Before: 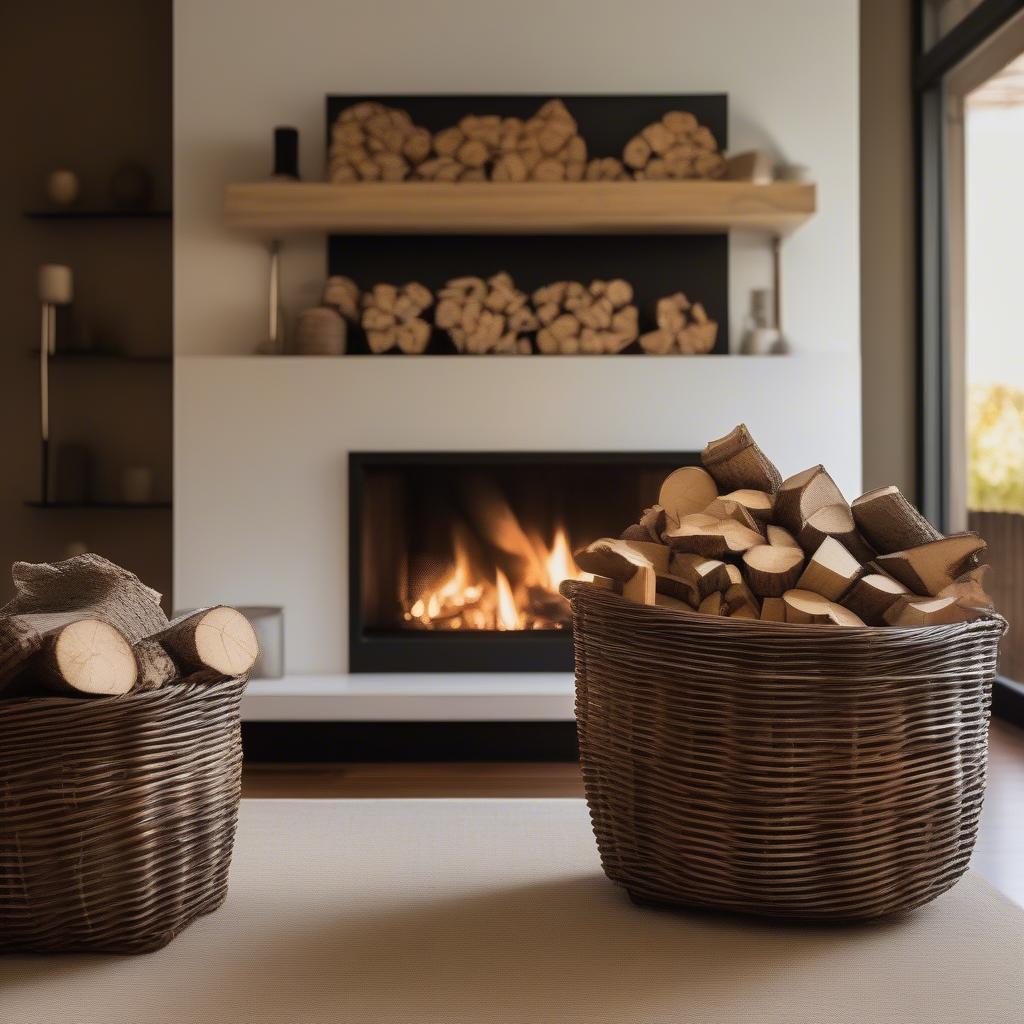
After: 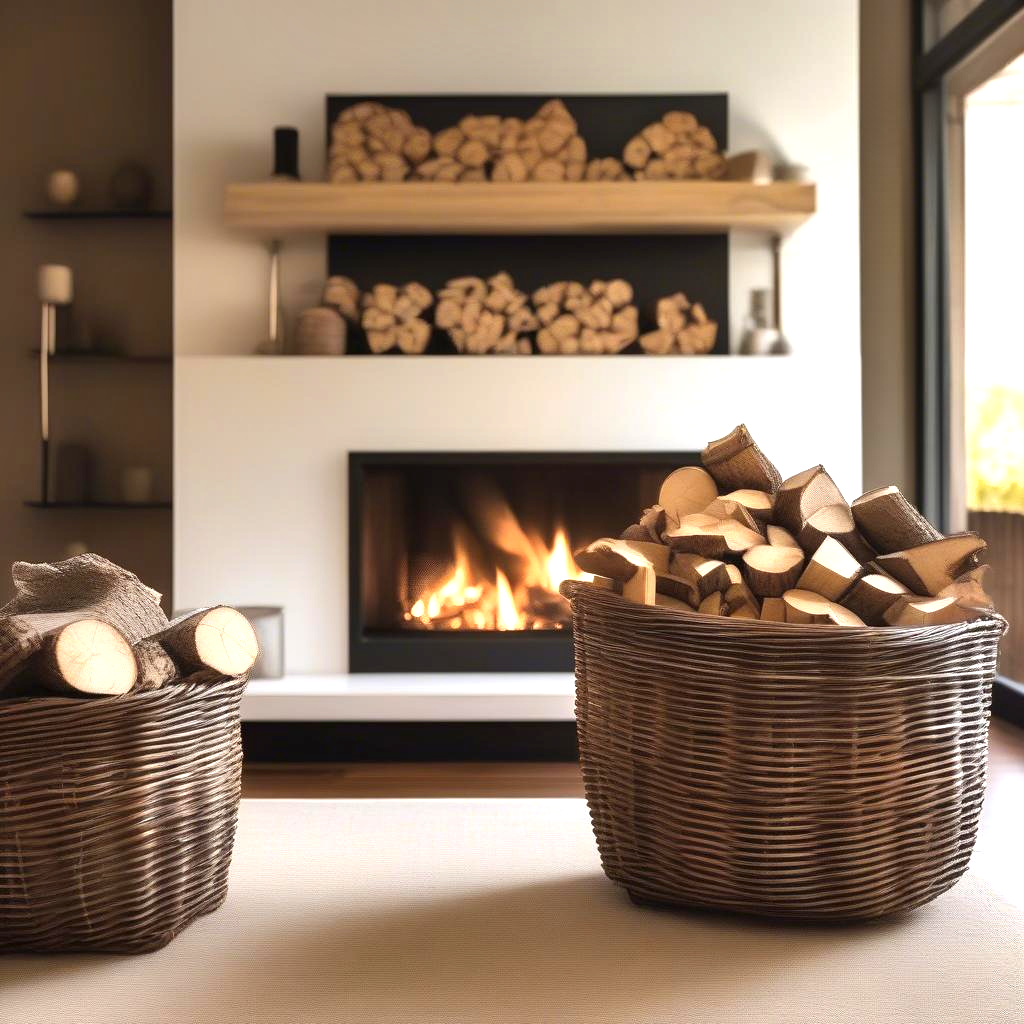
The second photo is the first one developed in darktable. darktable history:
exposure: exposure 1 EV, compensate highlight preservation false
shadows and highlights: low approximation 0.01, soften with gaussian
